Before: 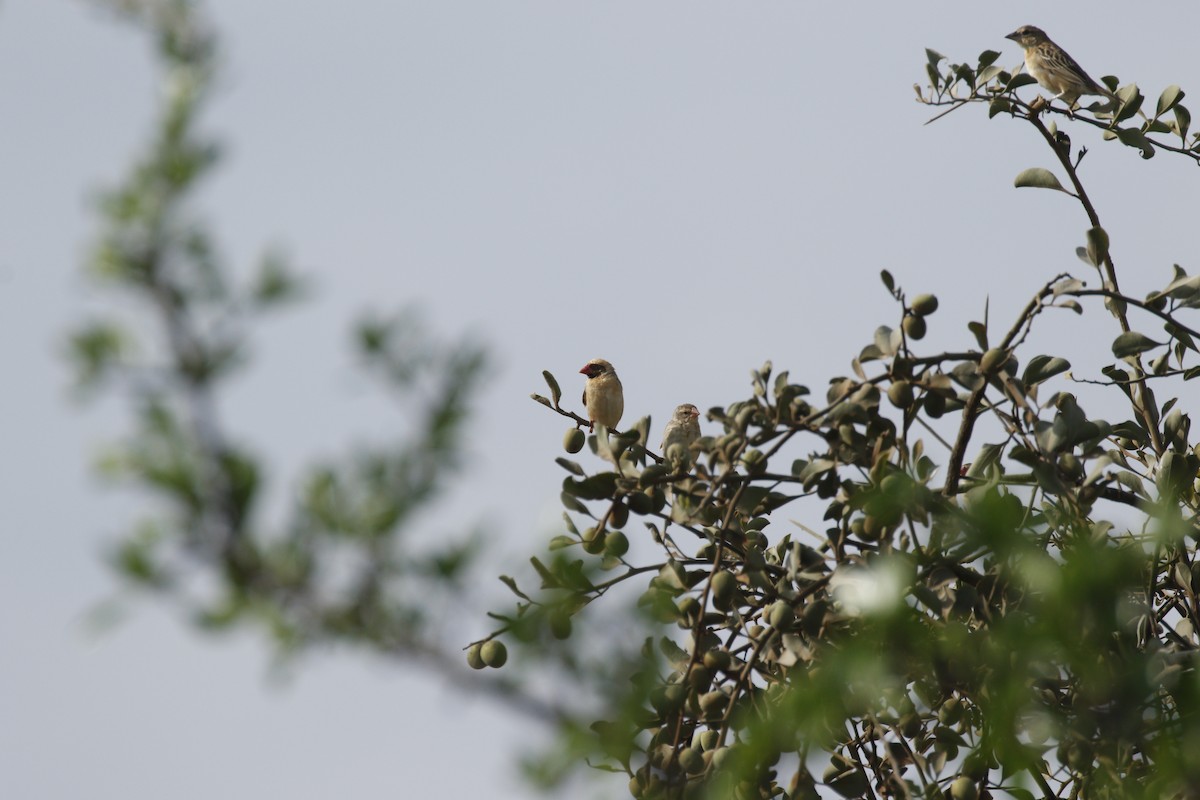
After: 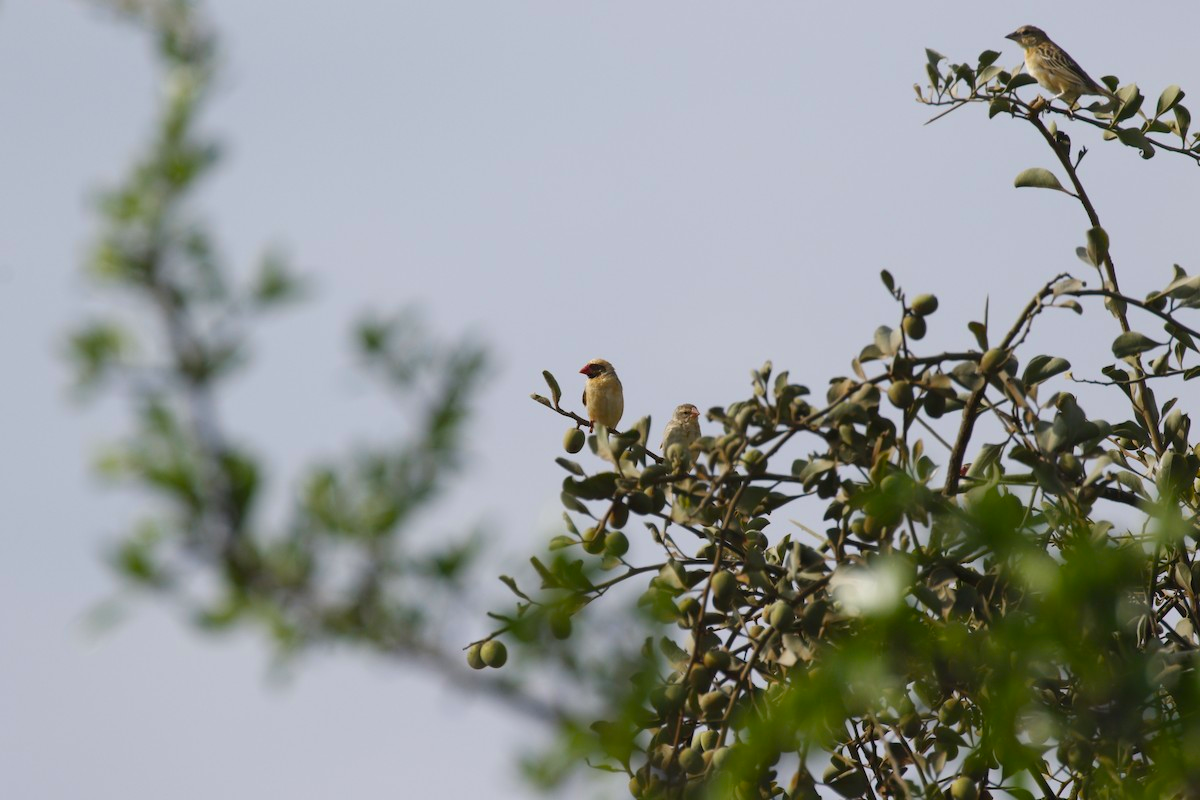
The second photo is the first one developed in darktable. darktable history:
color balance rgb: highlights gain › chroma 0.171%, highlights gain › hue 331.24°, perceptual saturation grading › global saturation 36.195%, global vibrance 9.988%
